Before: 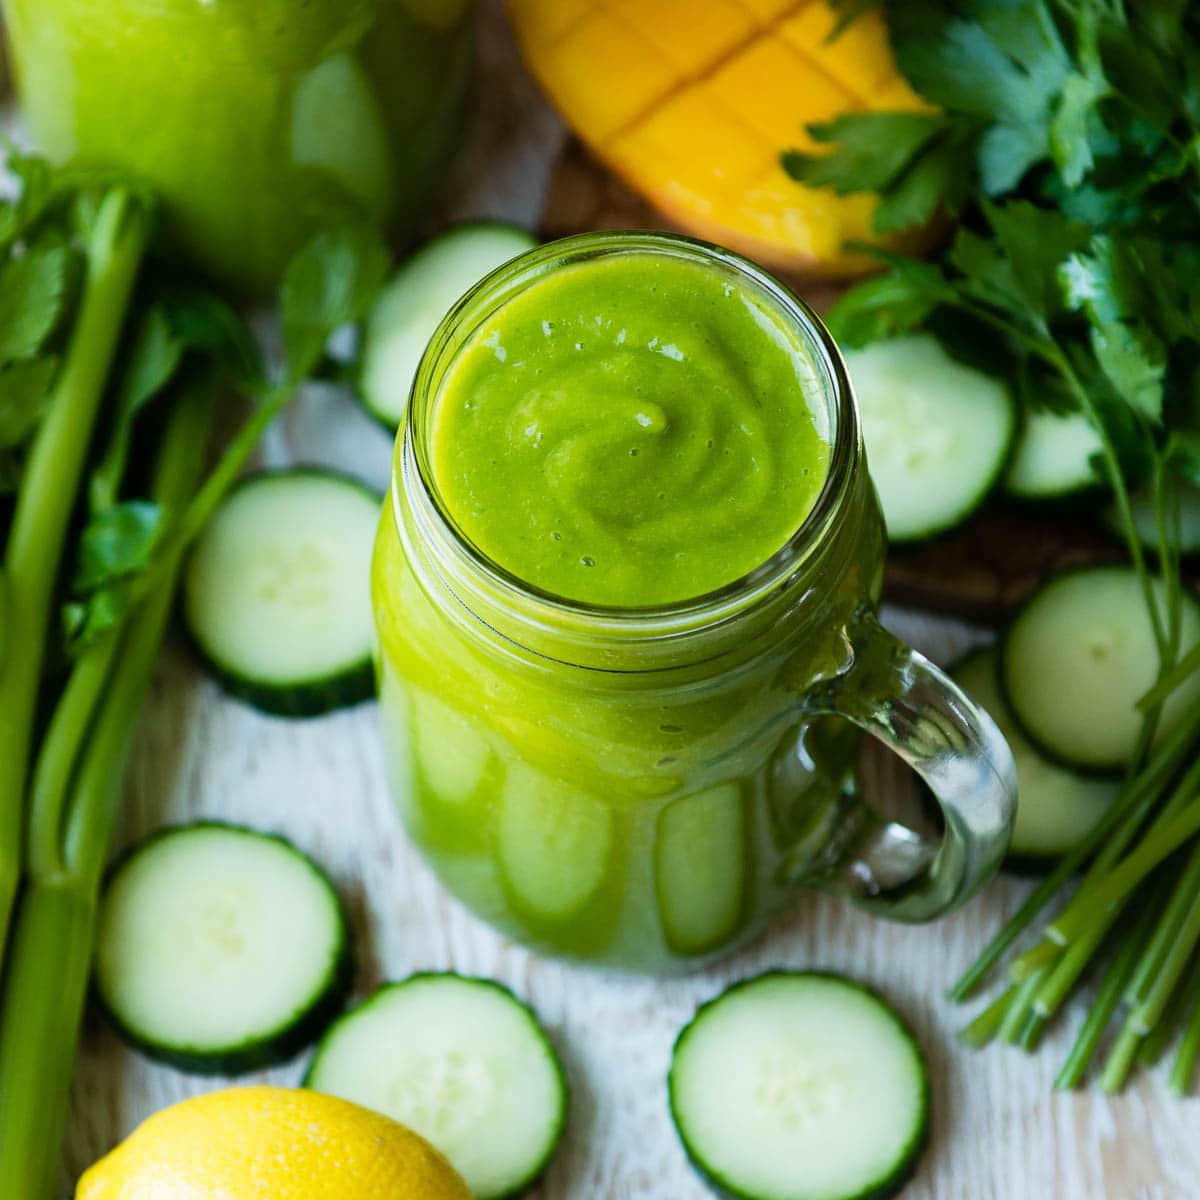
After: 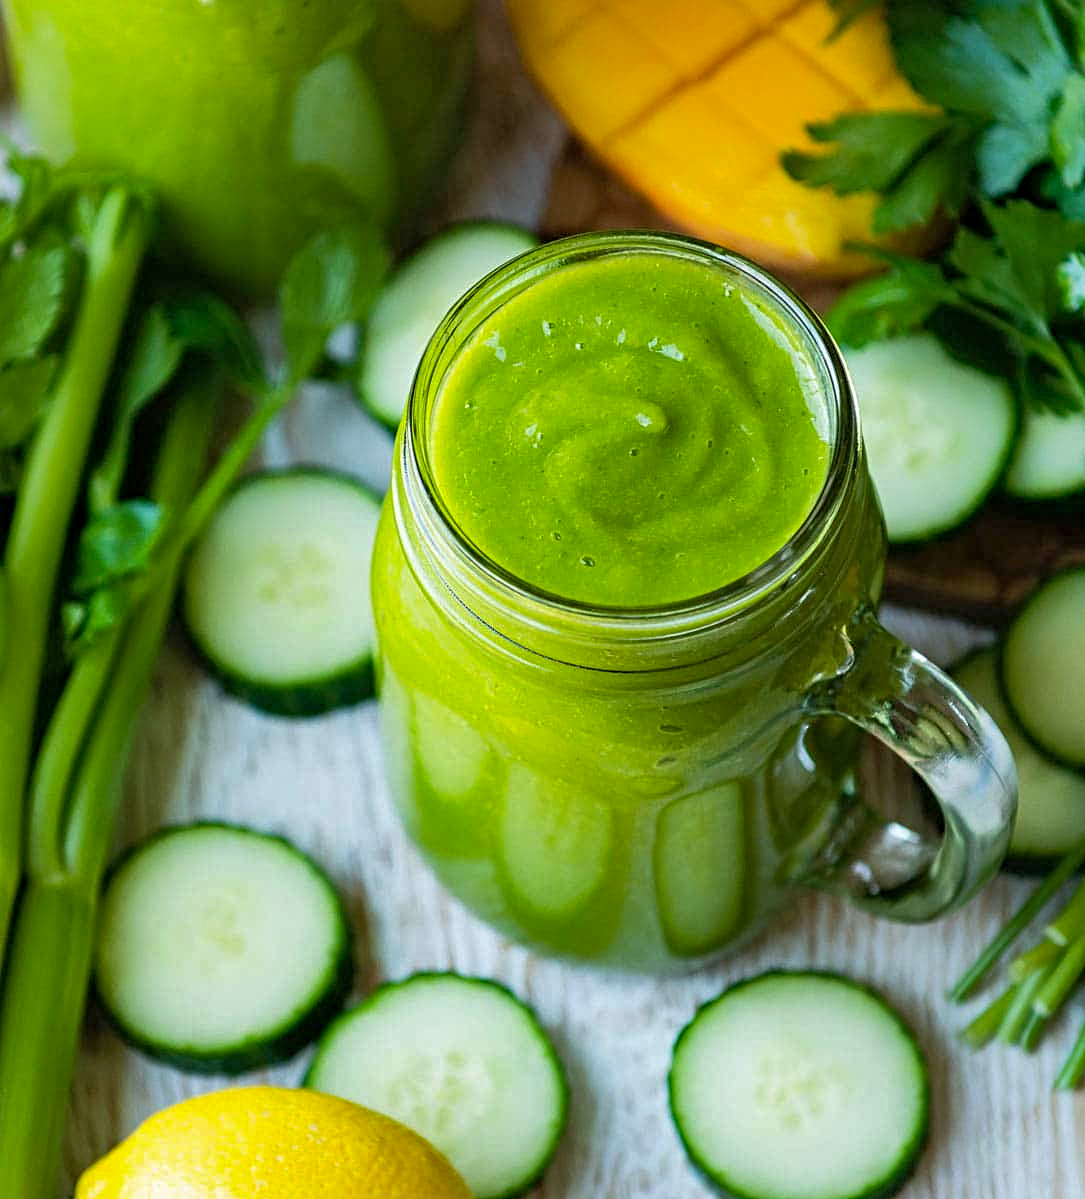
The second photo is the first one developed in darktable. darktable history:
crop: right 9.509%, bottom 0.031%
shadows and highlights: on, module defaults
contrast brightness saturation: contrast 0.1, brightness 0.03, saturation 0.09
contrast equalizer: y [[0.5, 0.5, 0.5, 0.539, 0.64, 0.611], [0.5 ×6], [0.5 ×6], [0 ×6], [0 ×6]]
